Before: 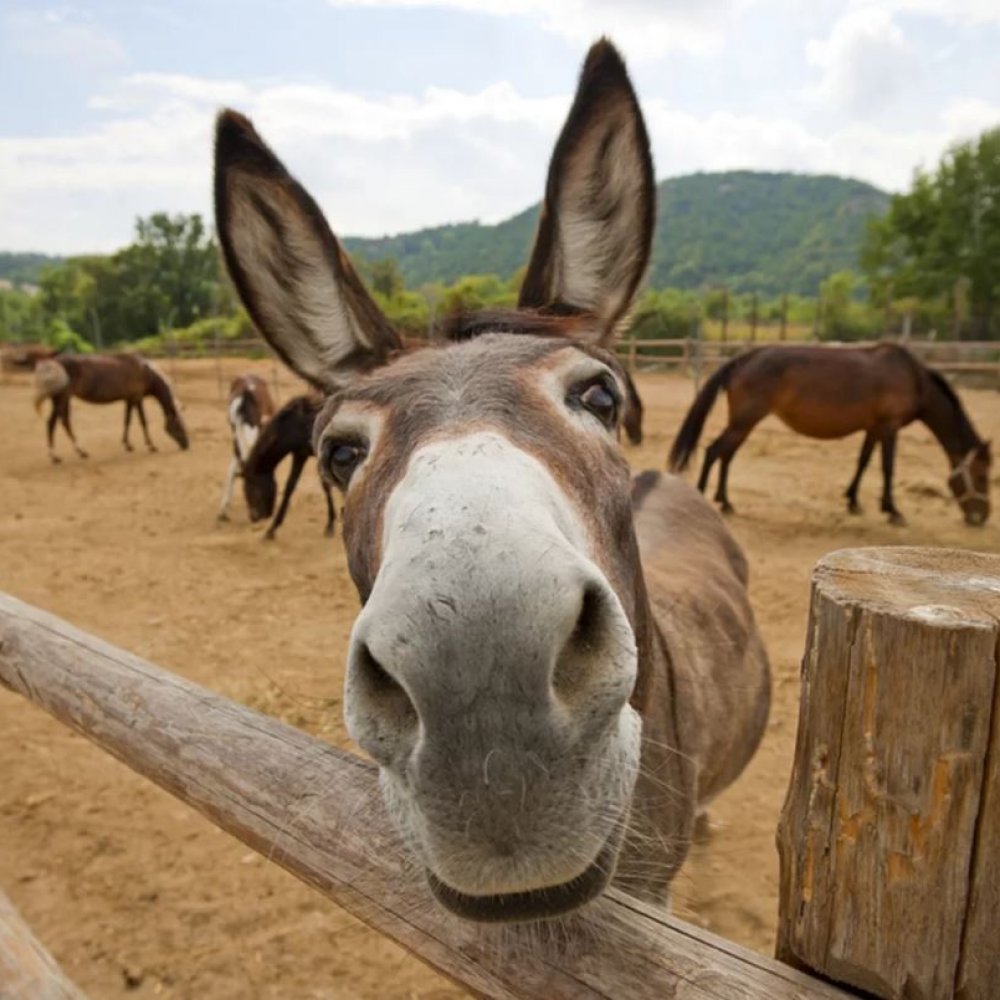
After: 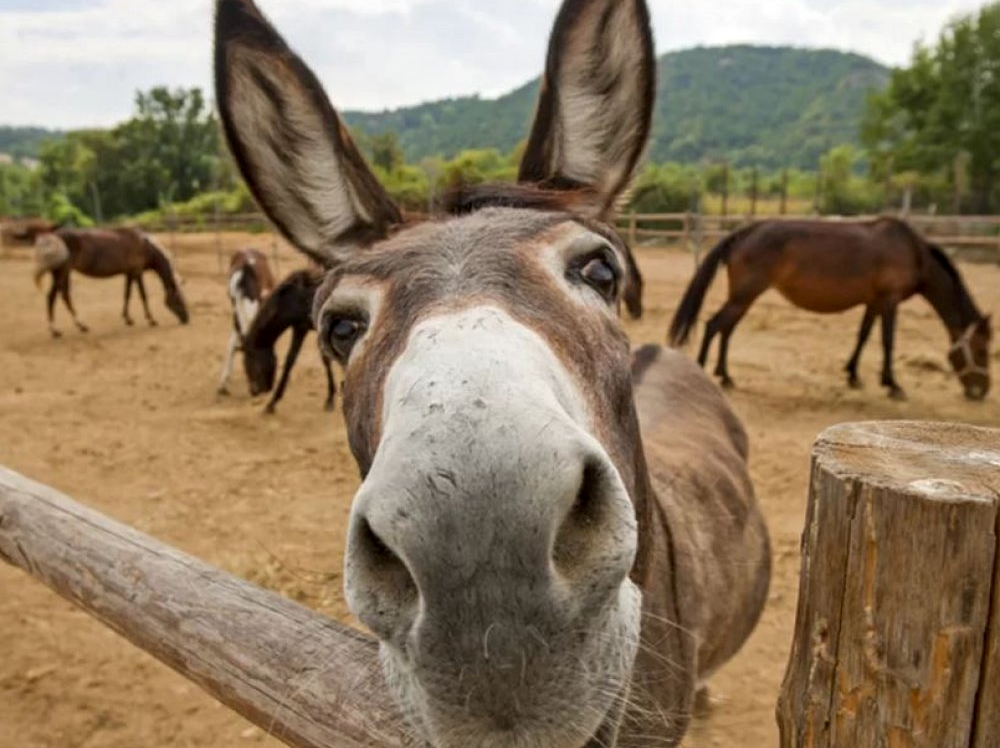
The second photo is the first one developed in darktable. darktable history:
local contrast: on, module defaults
tone equalizer: mask exposure compensation -0.501 EV
crop and rotate: top 12.618%, bottom 12.557%
